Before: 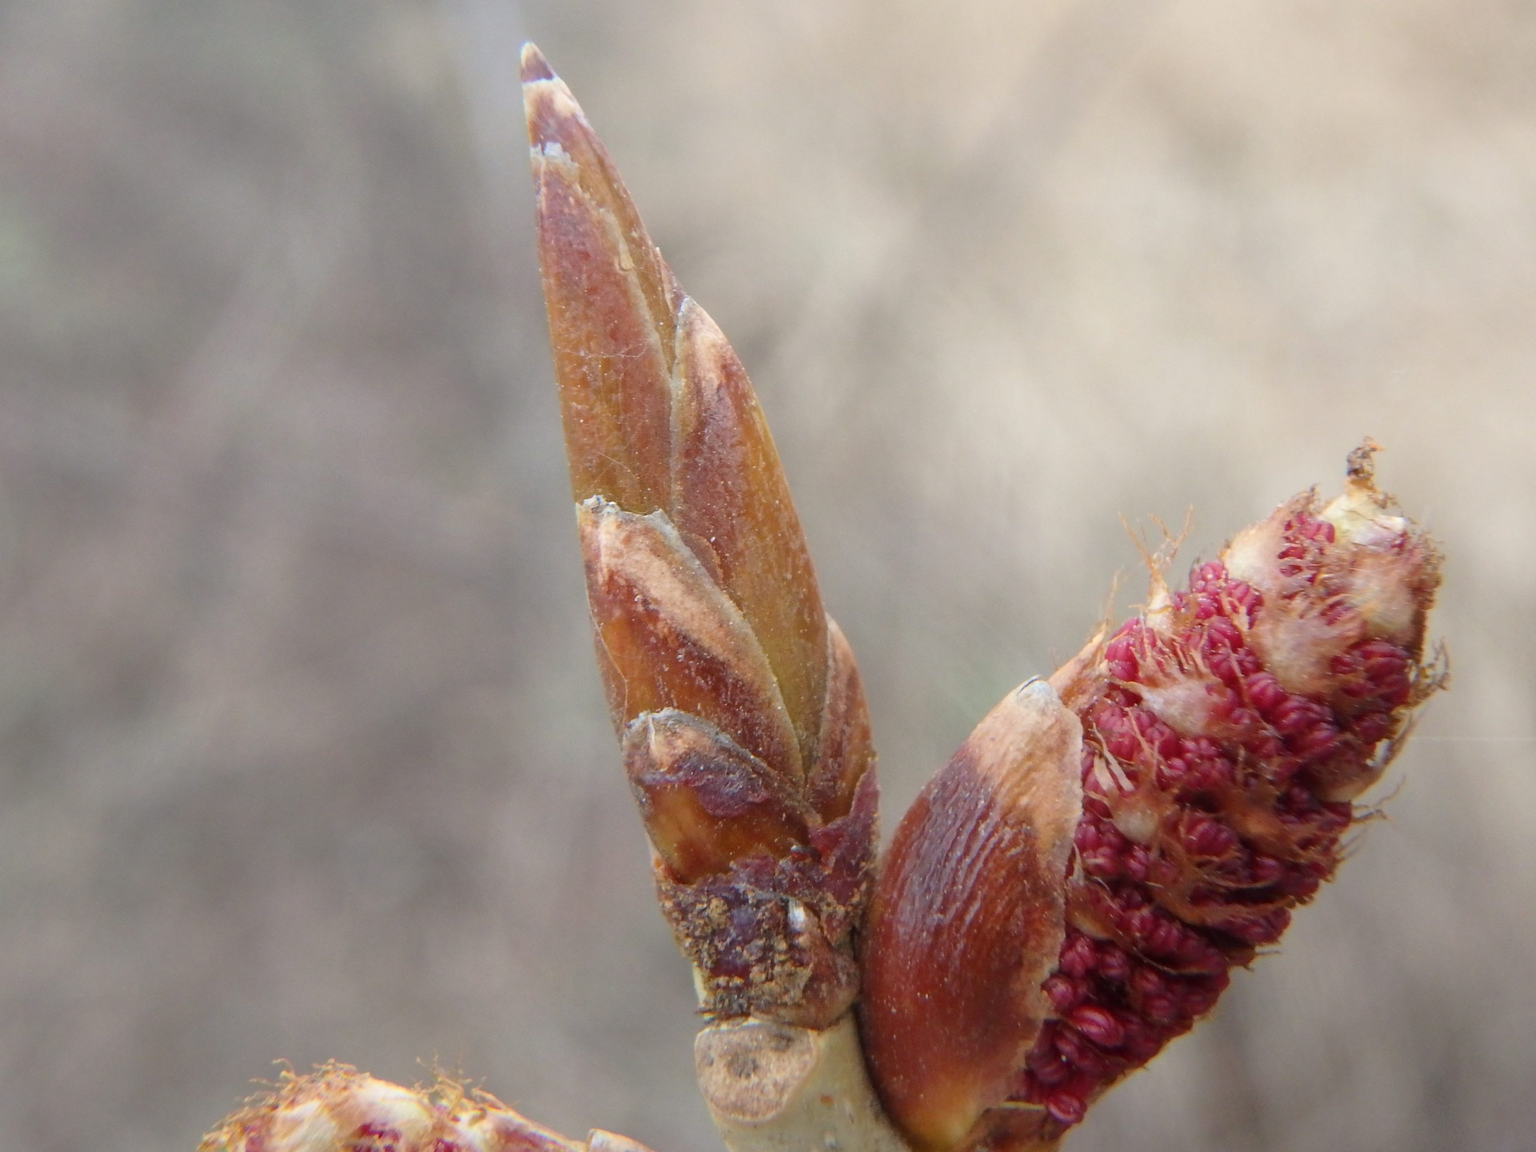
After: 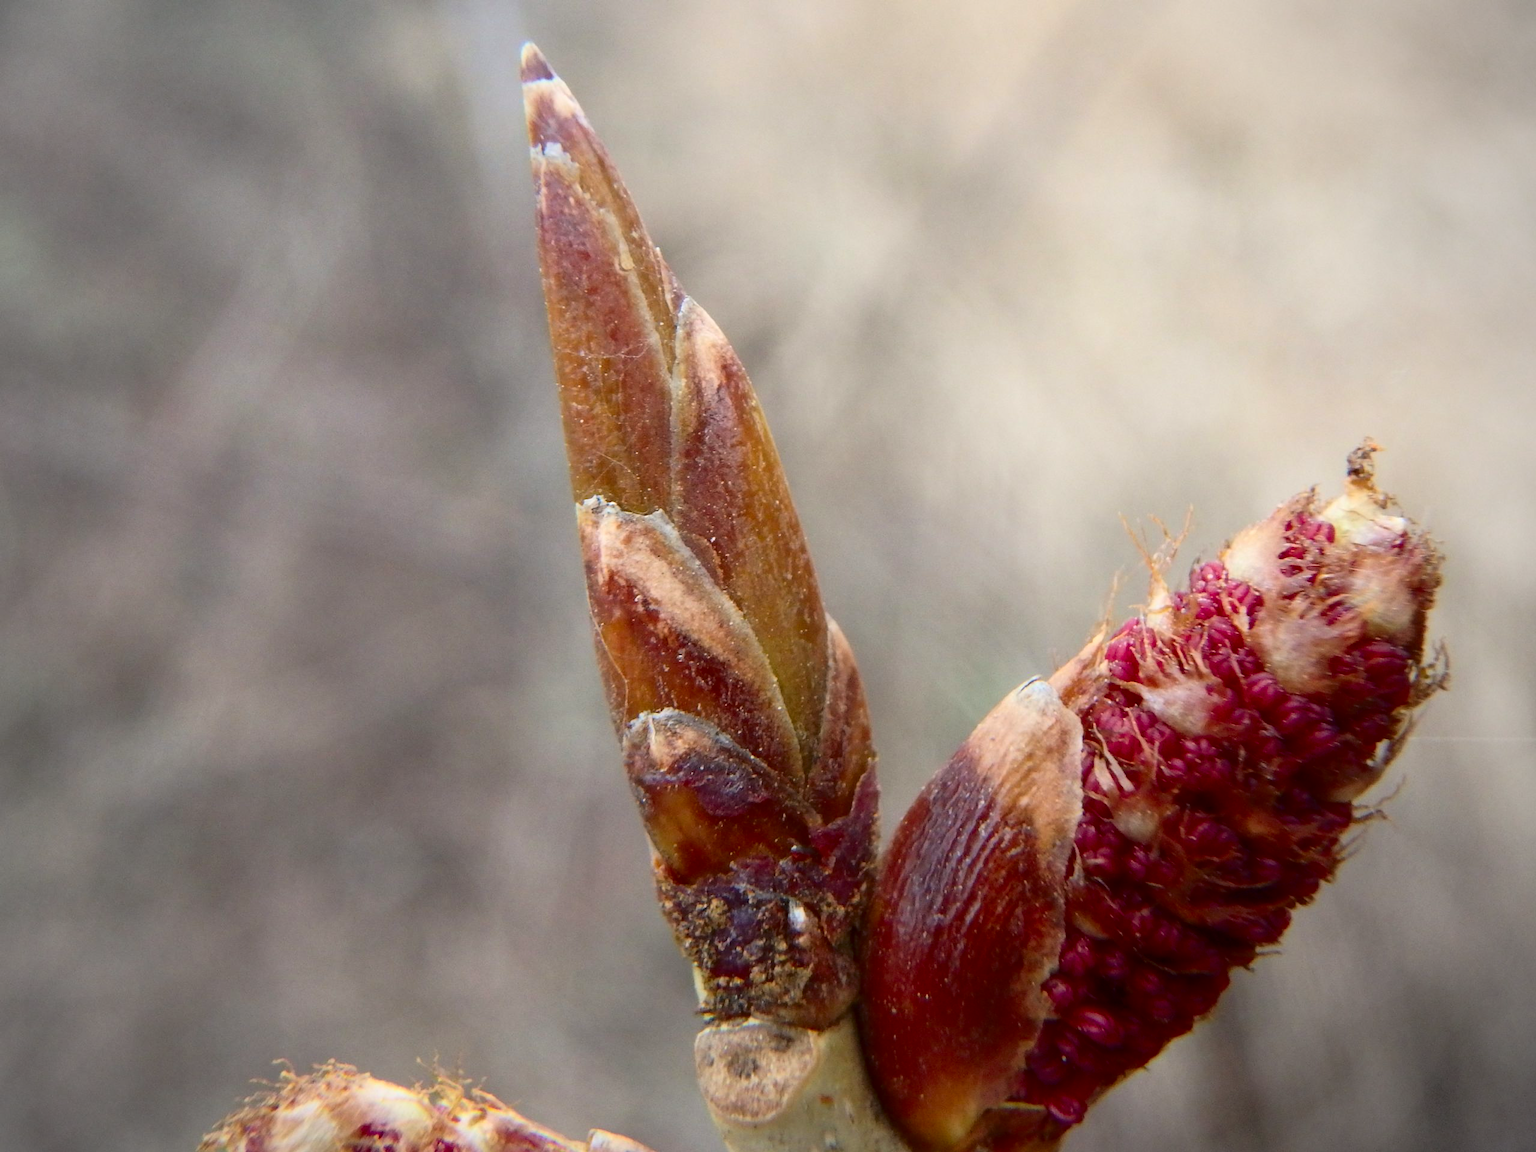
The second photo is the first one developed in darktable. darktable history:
contrast brightness saturation: contrast 0.21, brightness -0.11, saturation 0.21
vignetting: fall-off radius 45%, brightness -0.33
